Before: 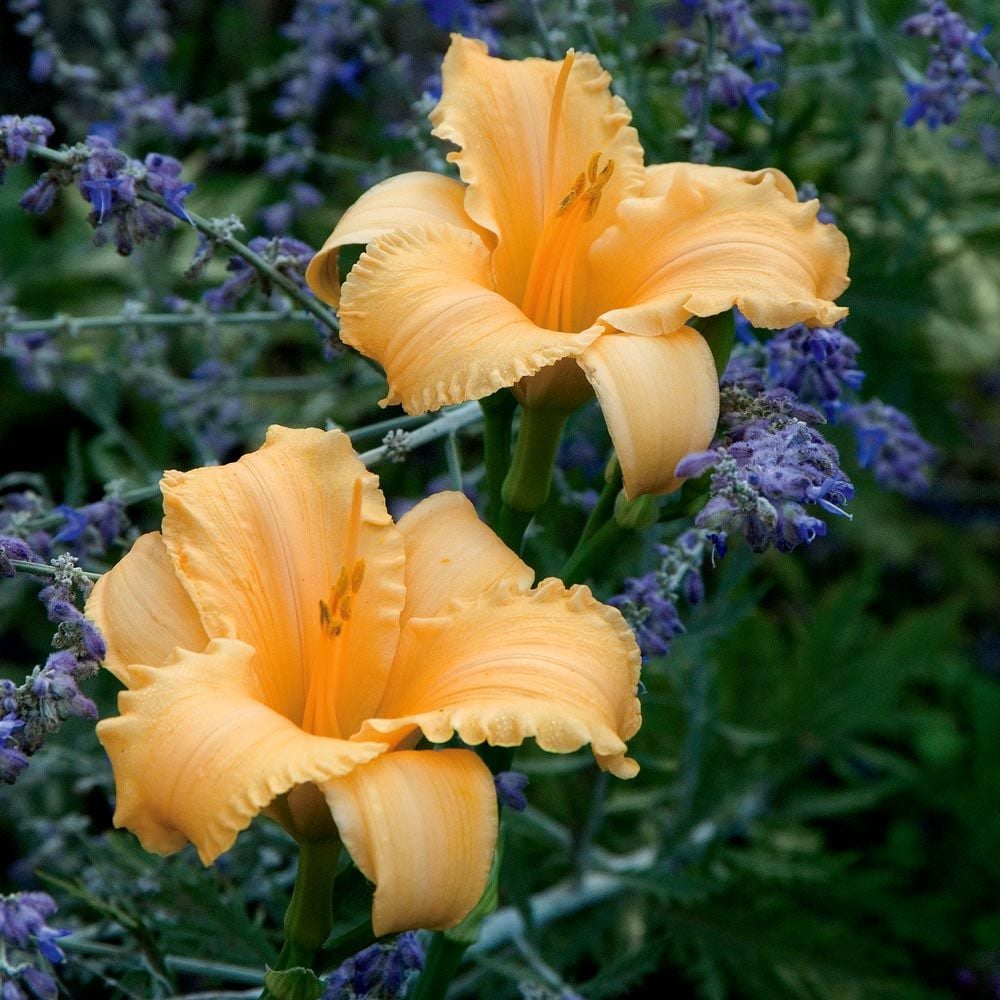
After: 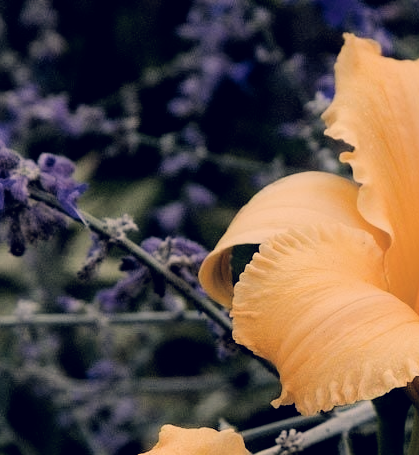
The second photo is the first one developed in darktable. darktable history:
color correction: highlights a* 19.89, highlights b* 27.95, shadows a* 3.4, shadows b* -16.94, saturation 0.728
crop and rotate: left 10.8%, top 0.063%, right 47.235%, bottom 54.356%
filmic rgb: black relative exposure -5.07 EV, white relative exposure 3.98 EV, hardness 2.88, contrast 1.201, highlights saturation mix -29.3%
